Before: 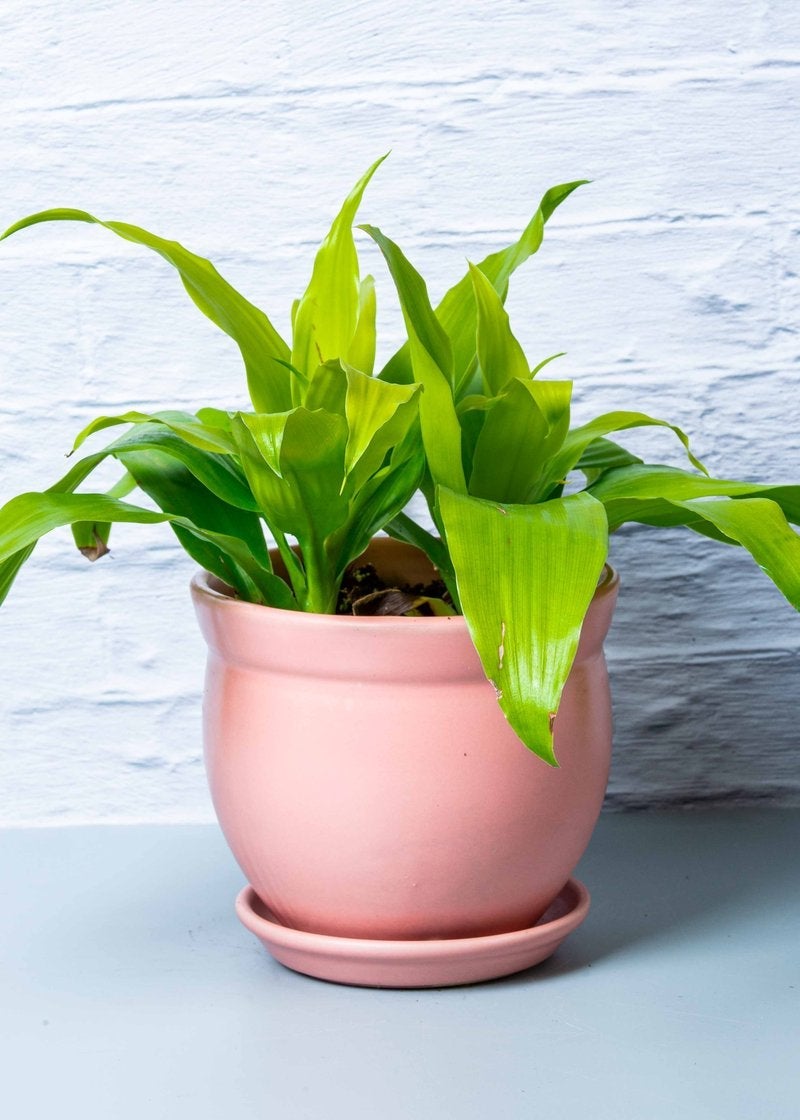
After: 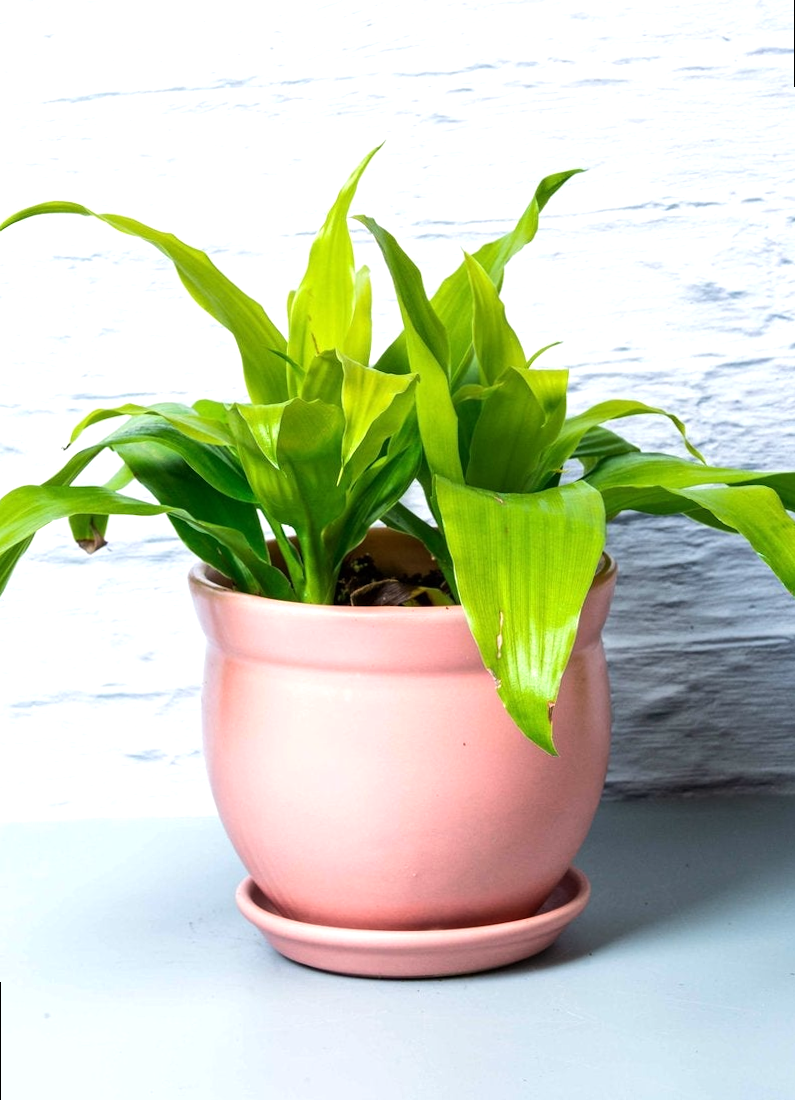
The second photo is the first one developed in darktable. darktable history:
white balance: red 1.009, blue 0.985
rotate and perspective: rotation -0.45°, automatic cropping original format, crop left 0.008, crop right 0.992, crop top 0.012, crop bottom 0.988
tone equalizer: -8 EV -0.417 EV, -7 EV -0.389 EV, -6 EV -0.333 EV, -5 EV -0.222 EV, -3 EV 0.222 EV, -2 EV 0.333 EV, -1 EV 0.389 EV, +0 EV 0.417 EV, edges refinement/feathering 500, mask exposure compensation -1.57 EV, preserve details no
